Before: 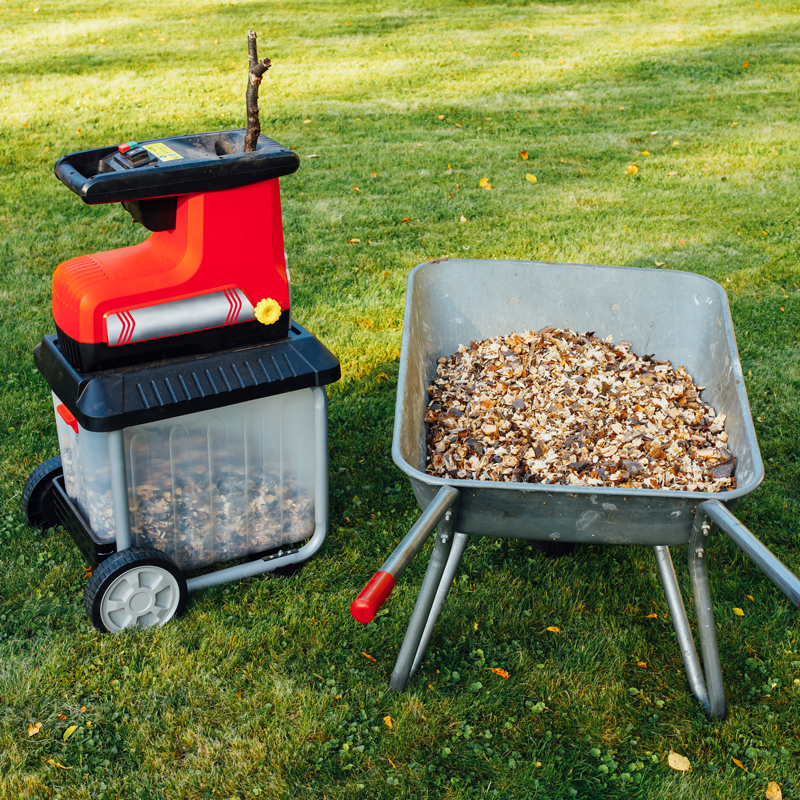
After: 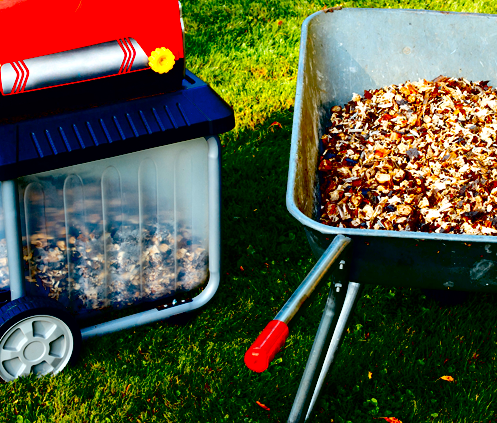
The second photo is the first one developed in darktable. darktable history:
crop: left 13.31%, top 31.407%, right 24.51%, bottom 15.694%
contrast brightness saturation: brightness -0.022, saturation 0.355
exposure: black level correction 0.099, exposure -0.085 EV, compensate highlight preservation false
tone equalizer: -8 EV -0.759 EV, -7 EV -0.696 EV, -6 EV -0.628 EV, -5 EV -0.403 EV, -3 EV 0.369 EV, -2 EV 0.6 EV, -1 EV 0.674 EV, +0 EV 0.719 EV, edges refinement/feathering 500, mask exposure compensation -1.57 EV, preserve details no
